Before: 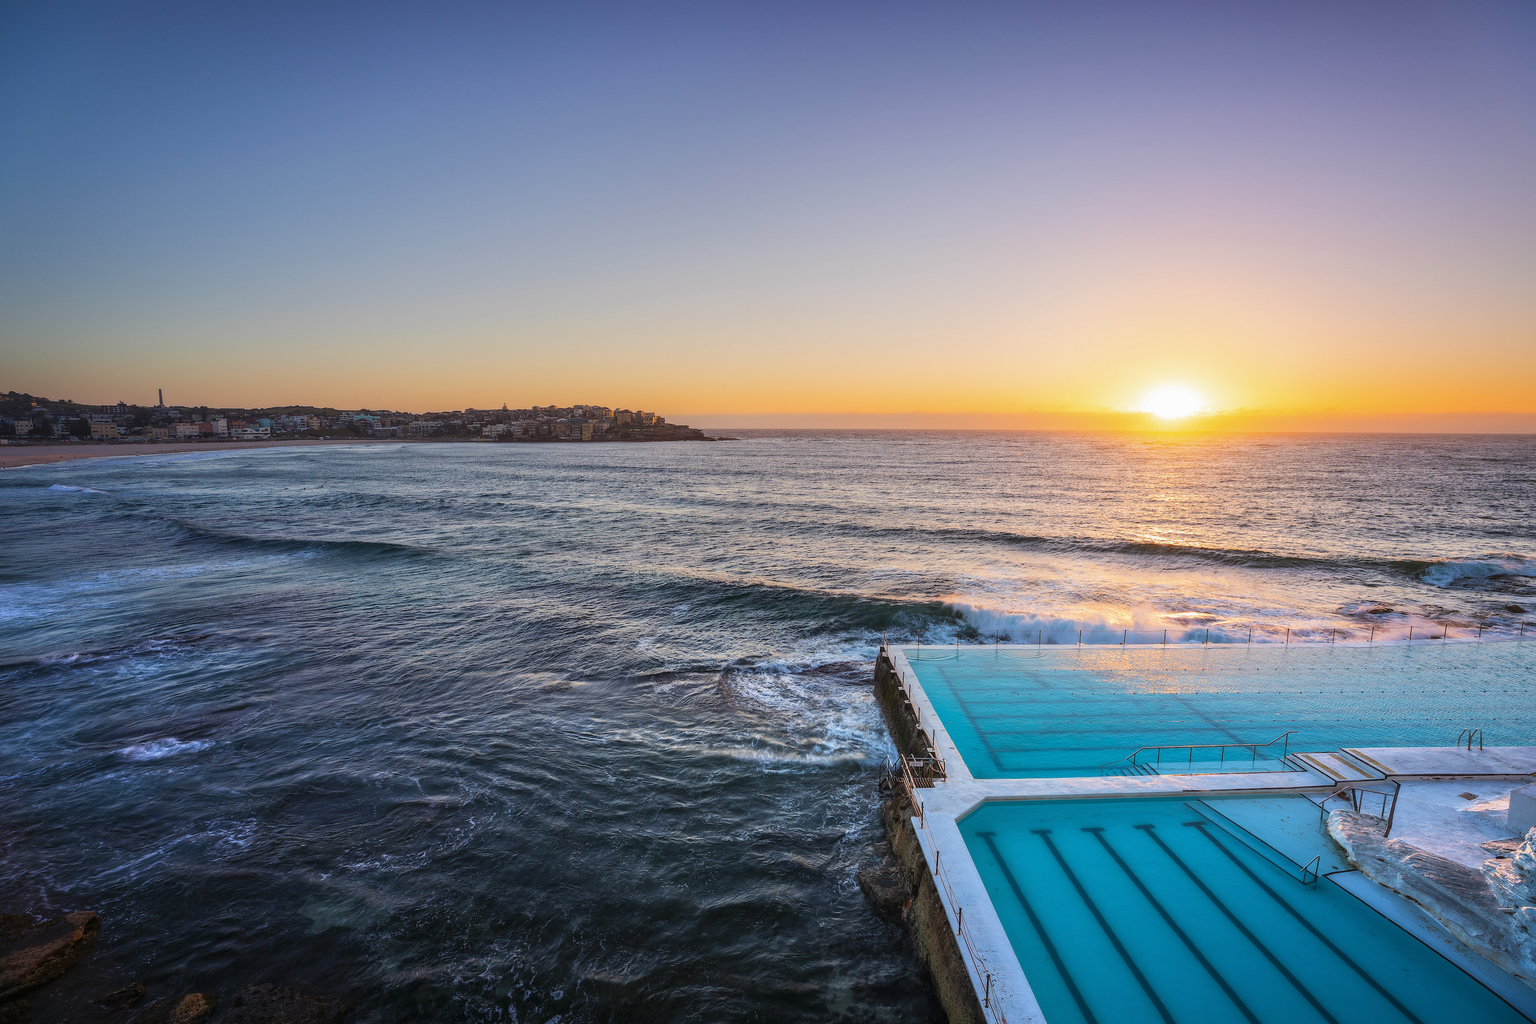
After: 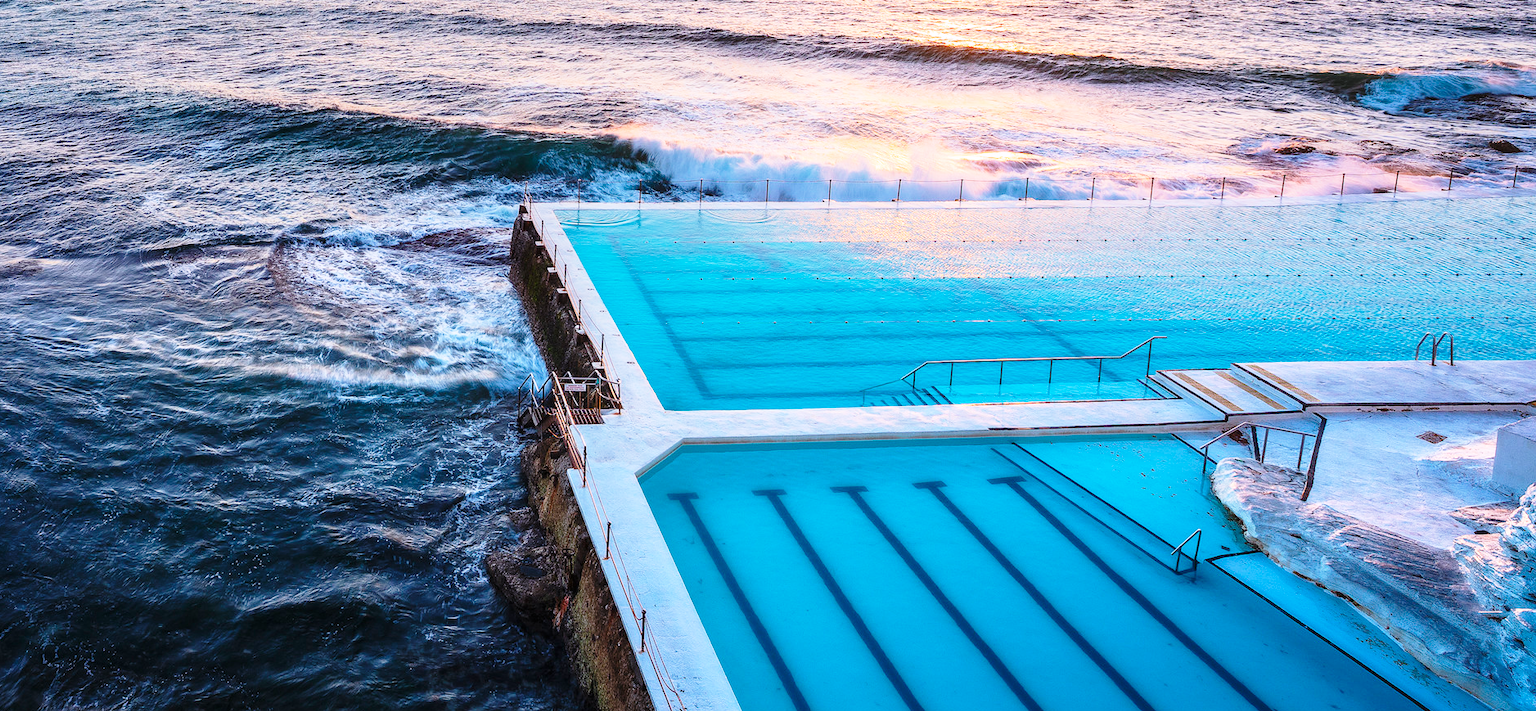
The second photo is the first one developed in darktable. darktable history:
base curve: curves: ch0 [(0, 0) (0.028, 0.03) (0.121, 0.232) (0.46, 0.748) (0.859, 0.968) (1, 1)], preserve colors none
crop and rotate: left 35.509%, top 50.238%, bottom 4.934%
white balance: red 1.004, blue 1.096
